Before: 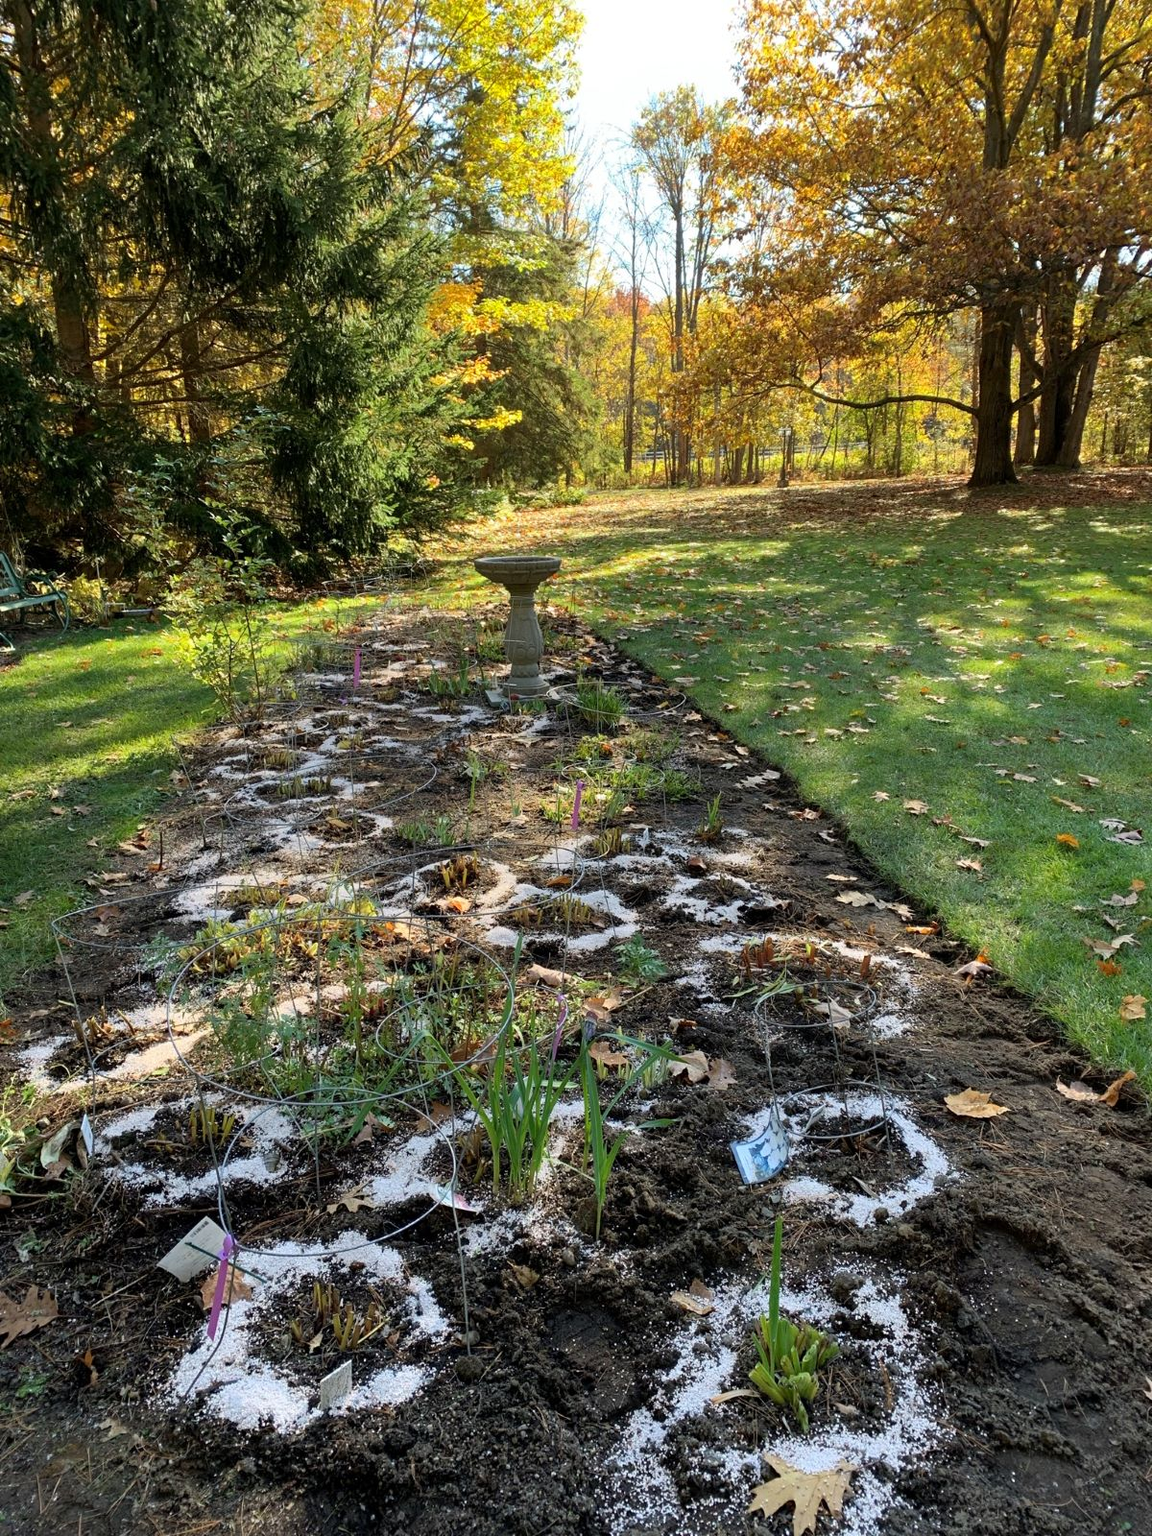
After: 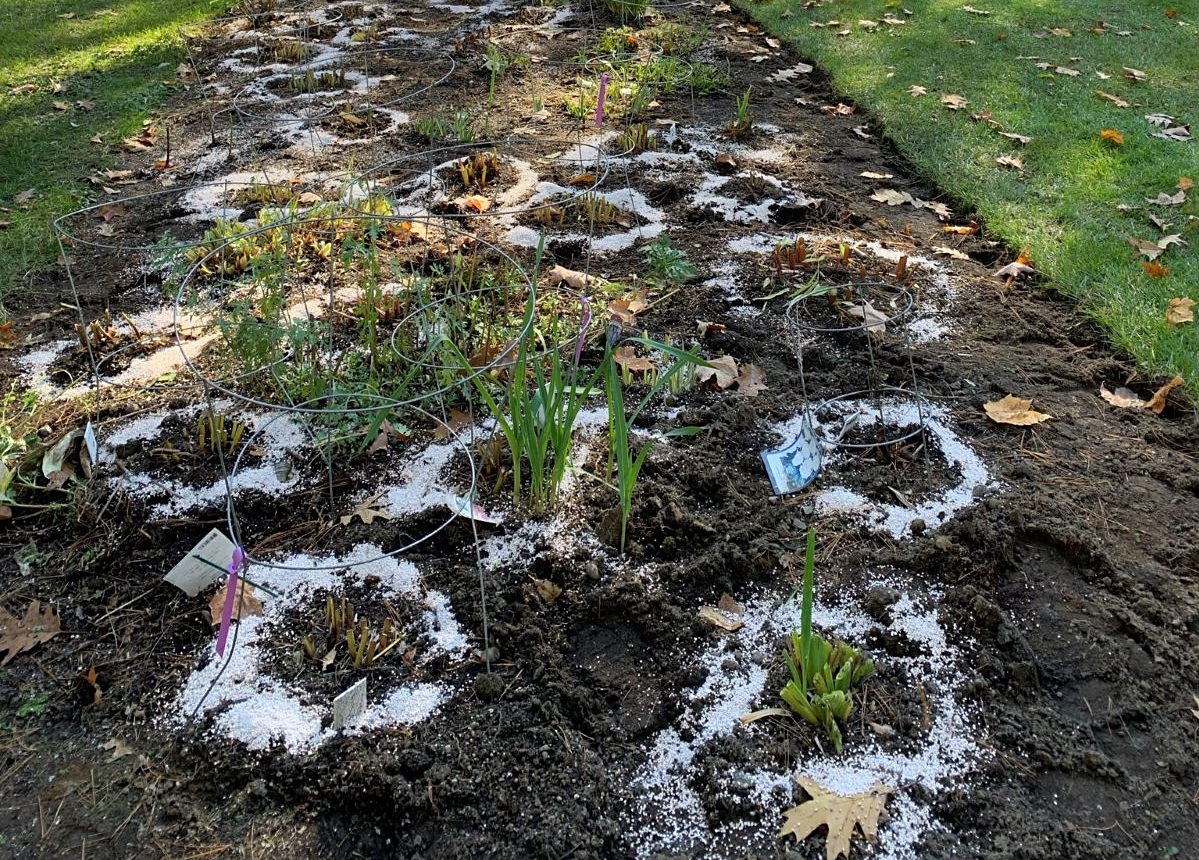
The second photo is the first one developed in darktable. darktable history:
sharpen: amount 0.2
crop and rotate: top 46.237%
